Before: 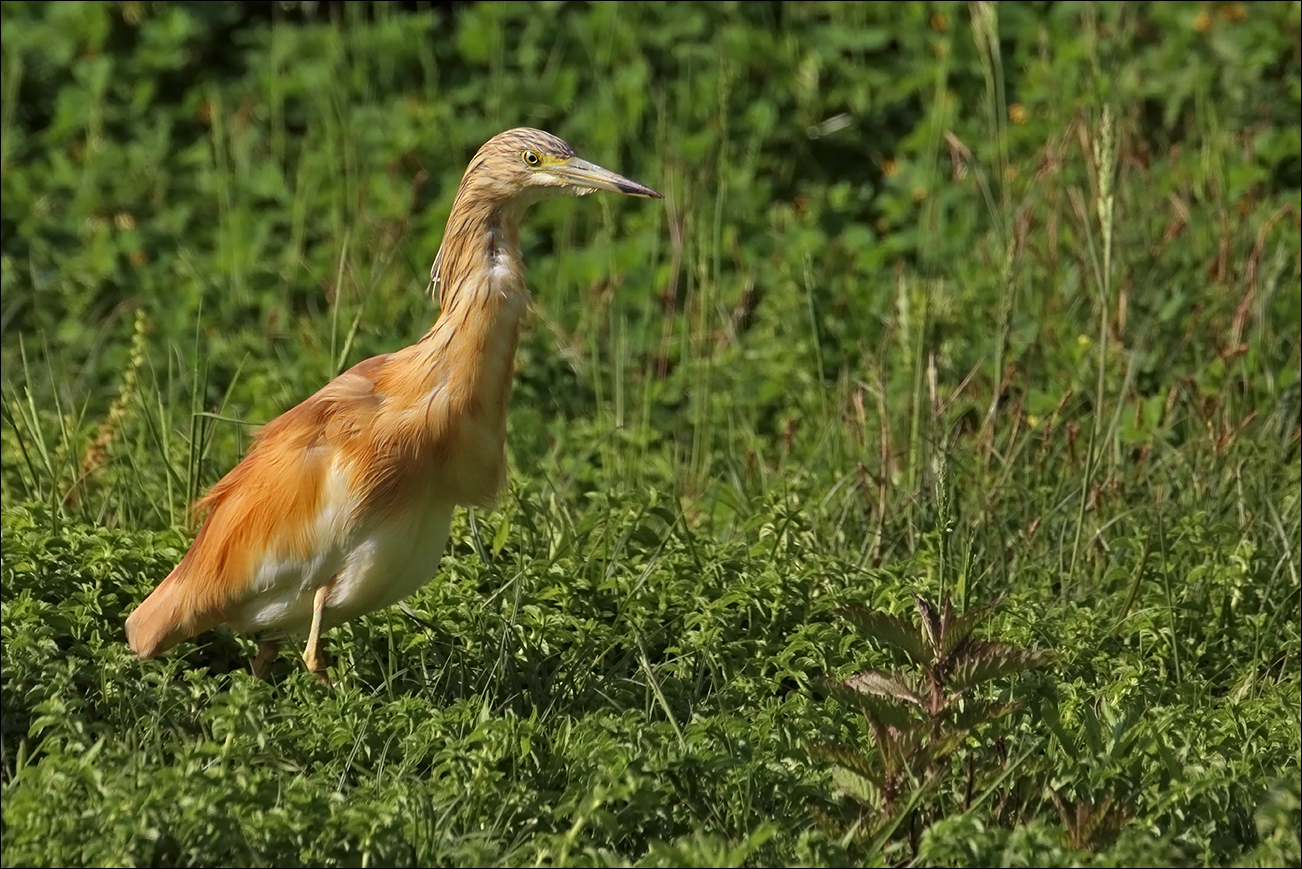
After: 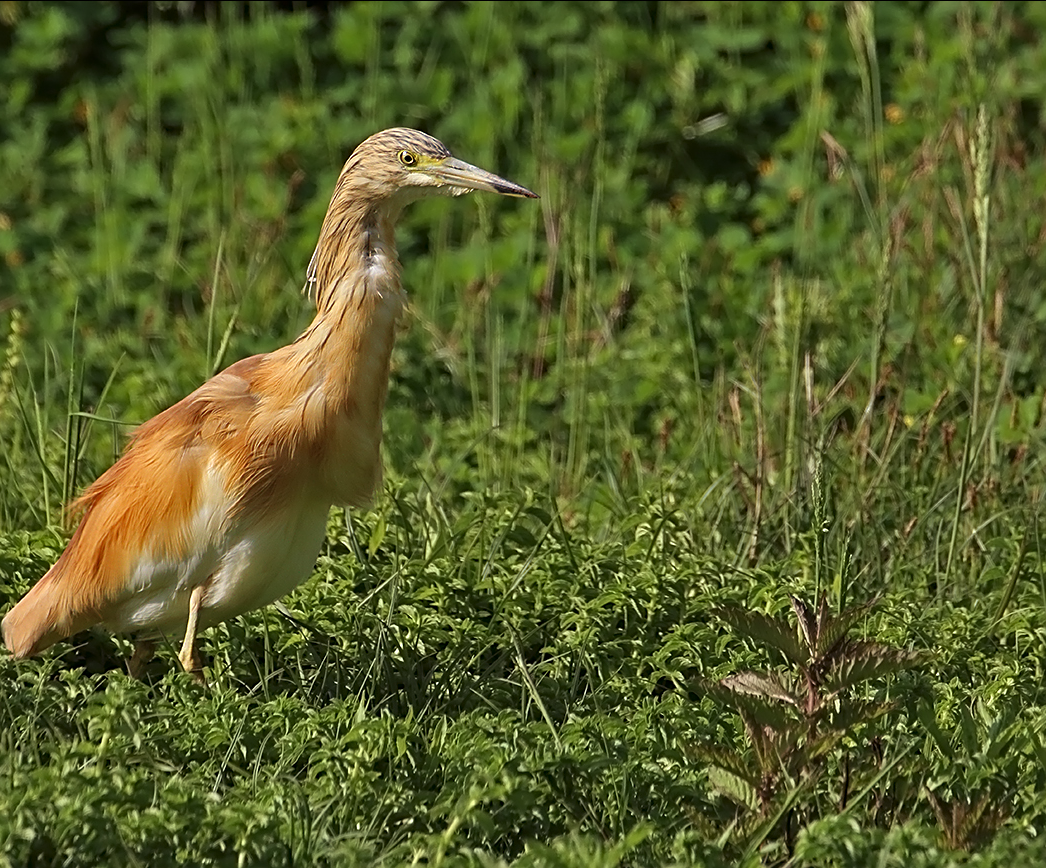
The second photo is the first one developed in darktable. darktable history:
crop and rotate: left 9.53%, right 10.122%
sharpen: on, module defaults
